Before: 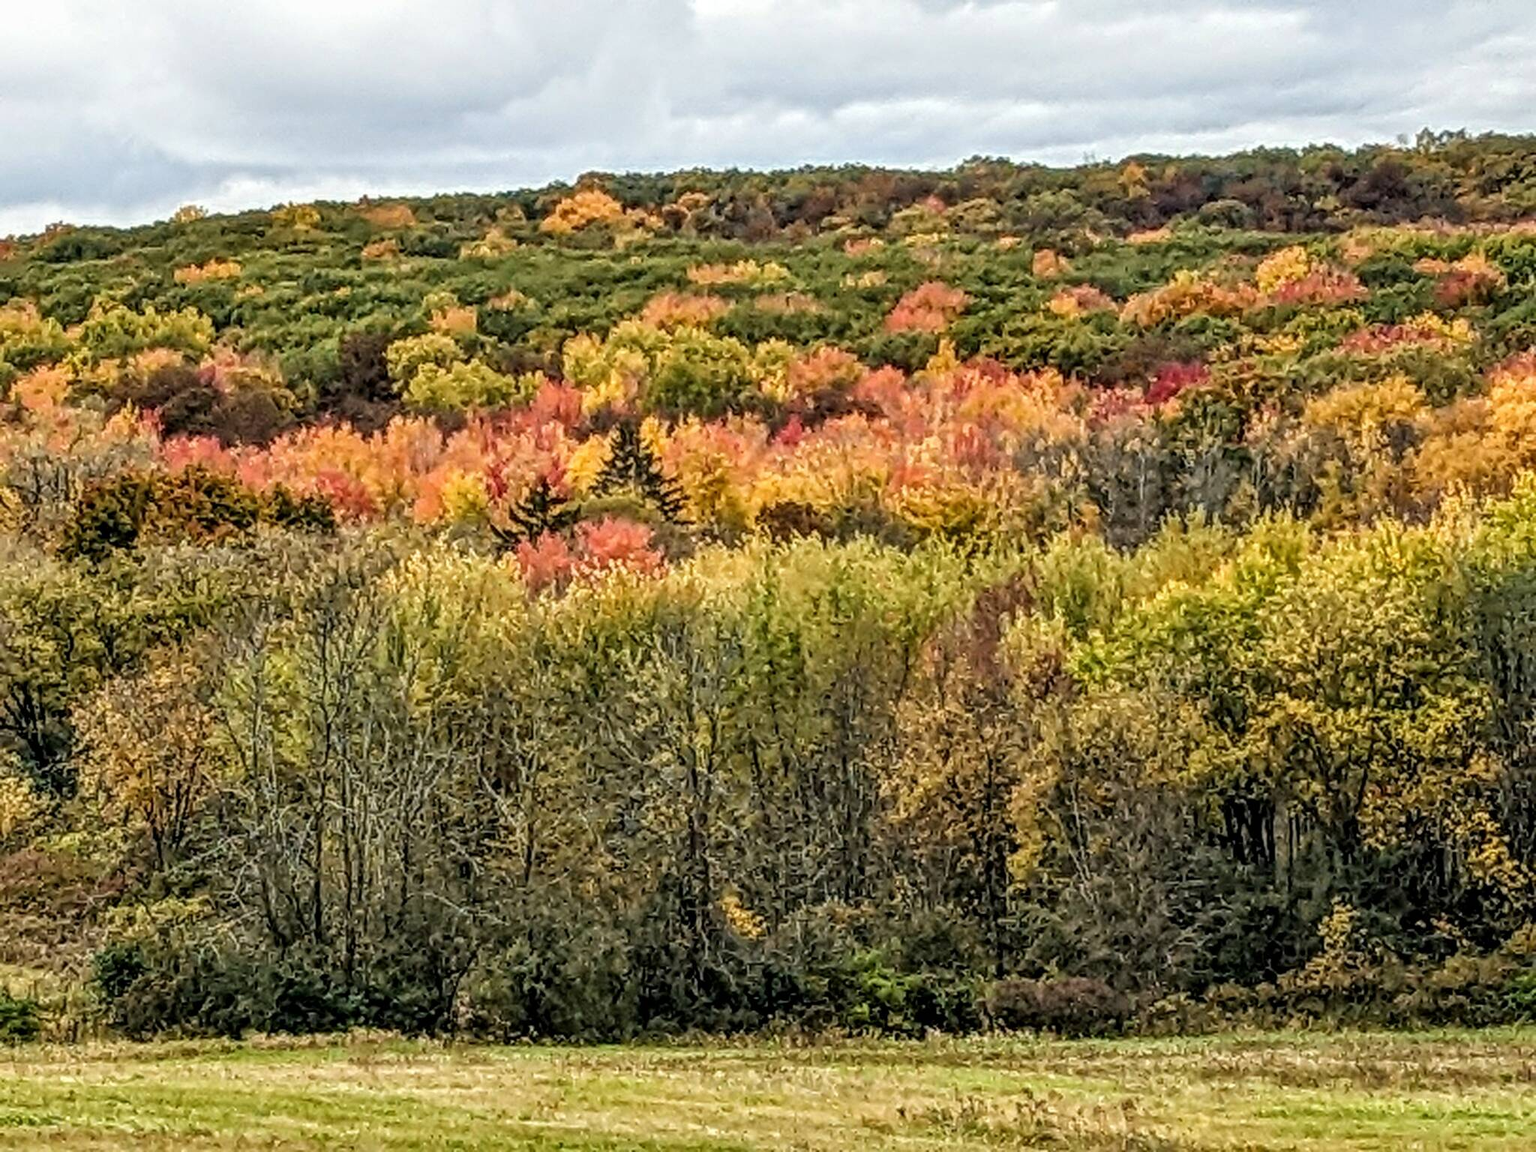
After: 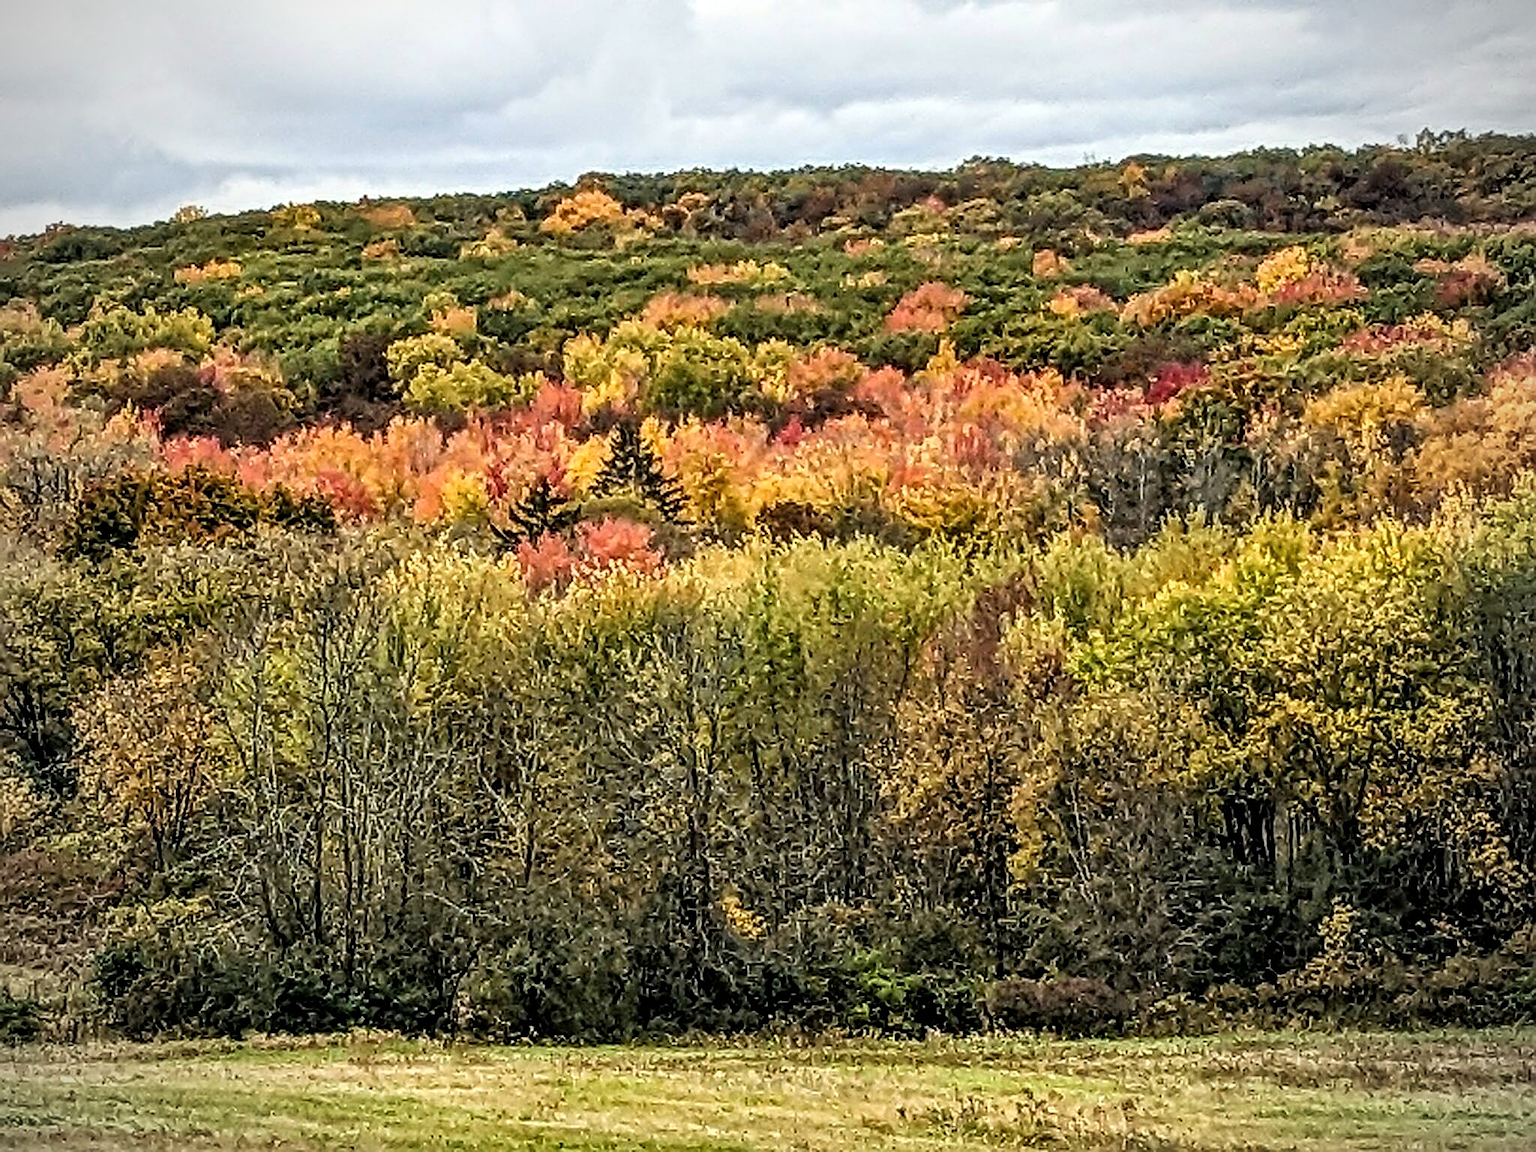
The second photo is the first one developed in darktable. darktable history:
vignetting: unbound false
rgb curve: curves: ch0 [(0, 0) (0.078, 0.051) (0.929, 0.956) (1, 1)], compensate middle gray true
sharpen: radius 1.4, amount 1.25, threshold 0.7
